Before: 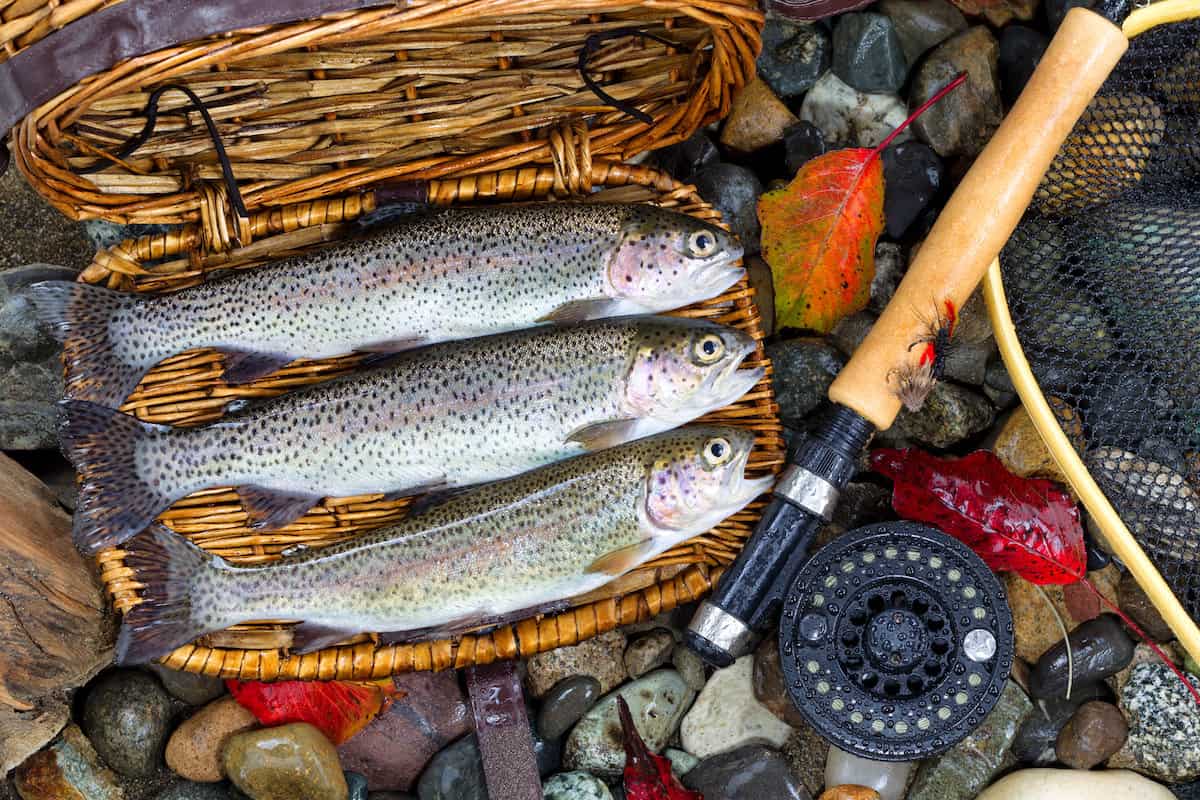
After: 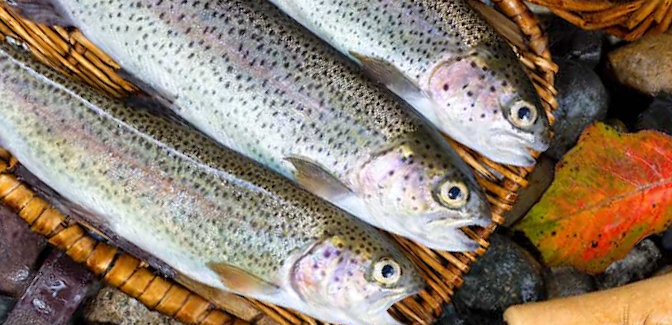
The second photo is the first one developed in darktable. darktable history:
crop and rotate: angle -44.88°, top 16.372%, right 0.963%, bottom 11.678%
